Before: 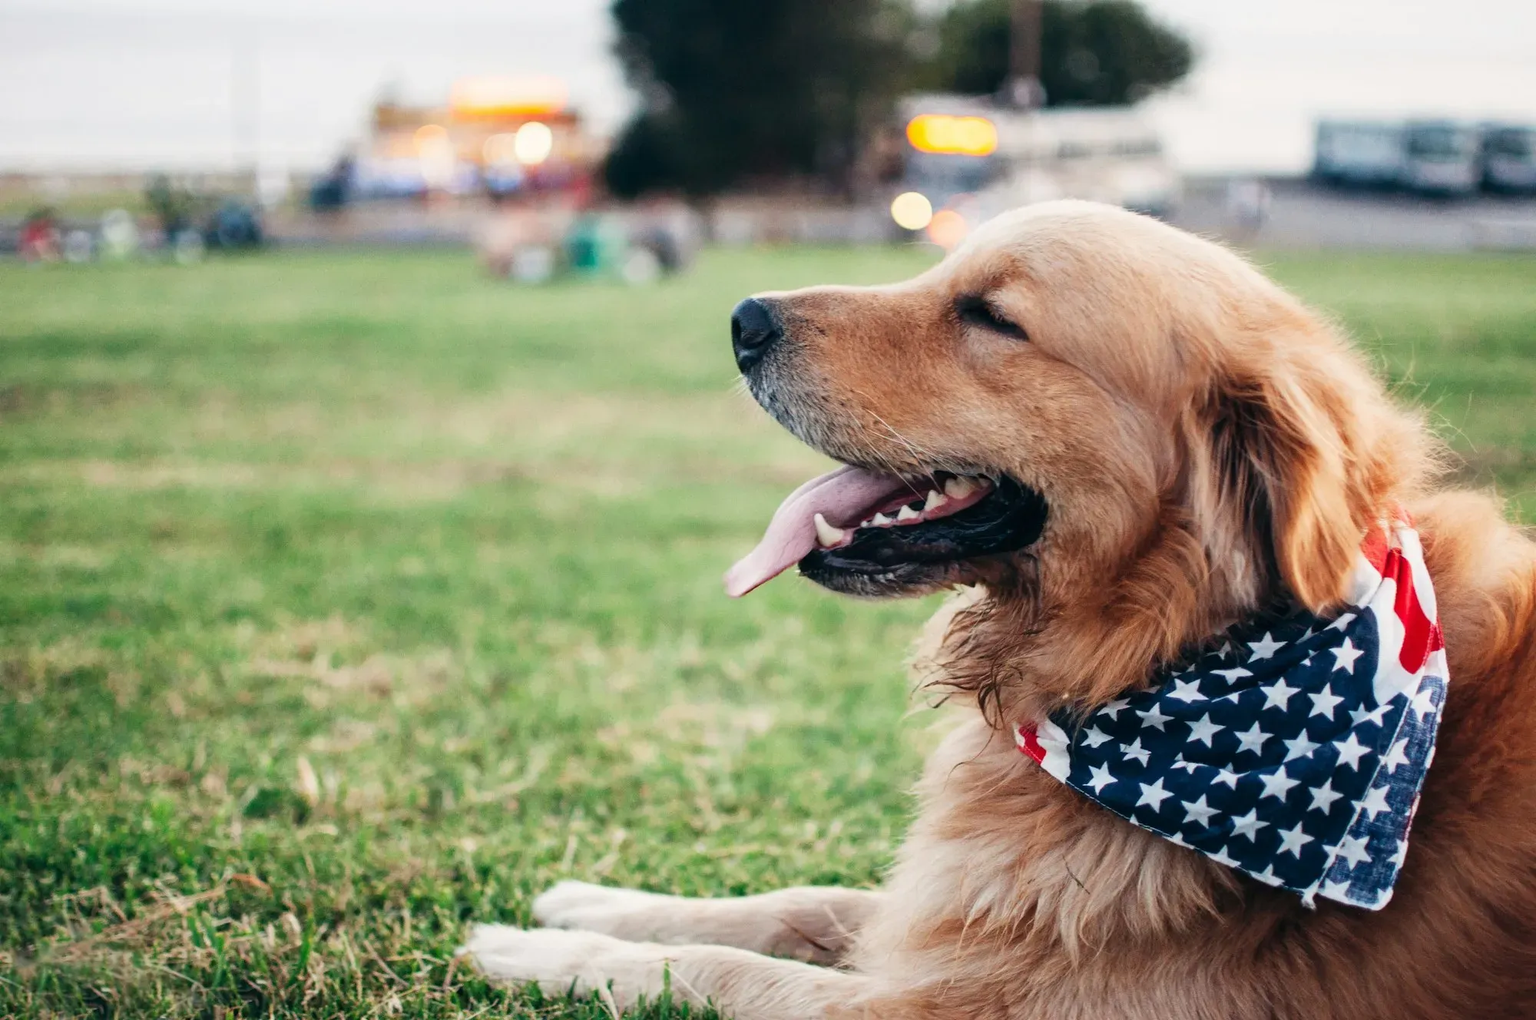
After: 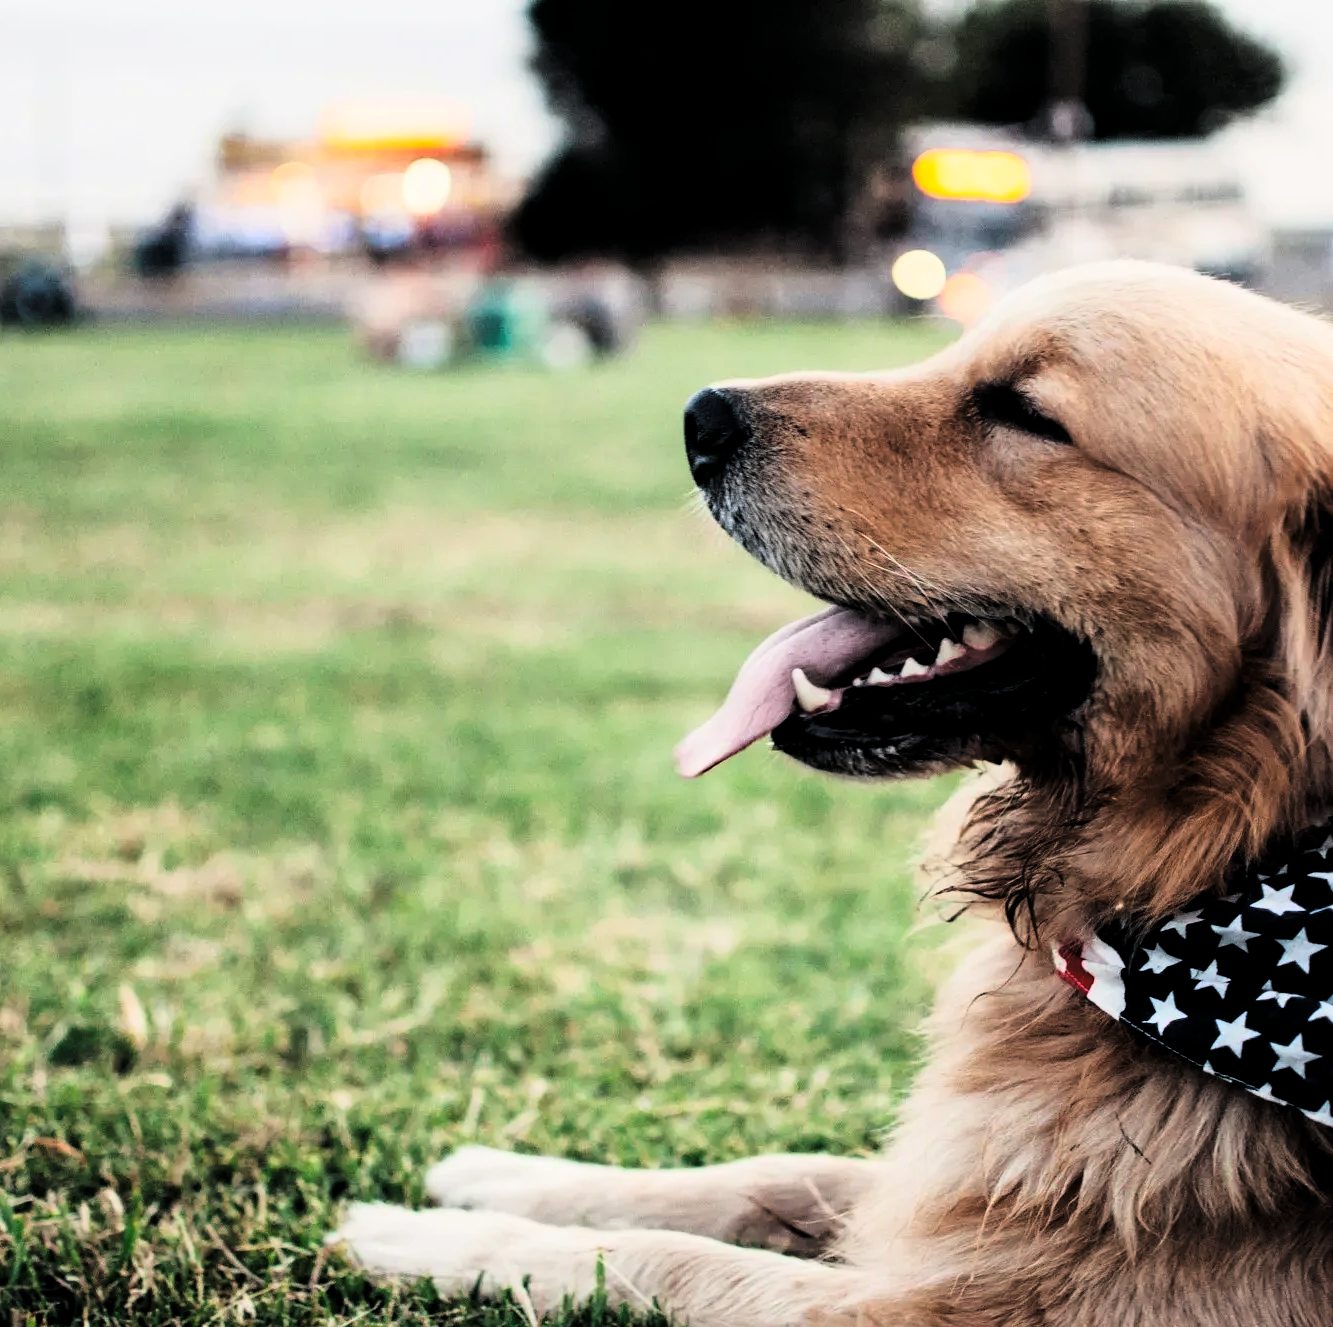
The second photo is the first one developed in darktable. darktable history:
crop and rotate: left 13.409%, right 19.924%
tone curve: curves: ch0 [(0, 0) (0.078, 0) (0.241, 0.056) (0.59, 0.574) (0.802, 0.868) (1, 1)], color space Lab, linked channels, preserve colors none
